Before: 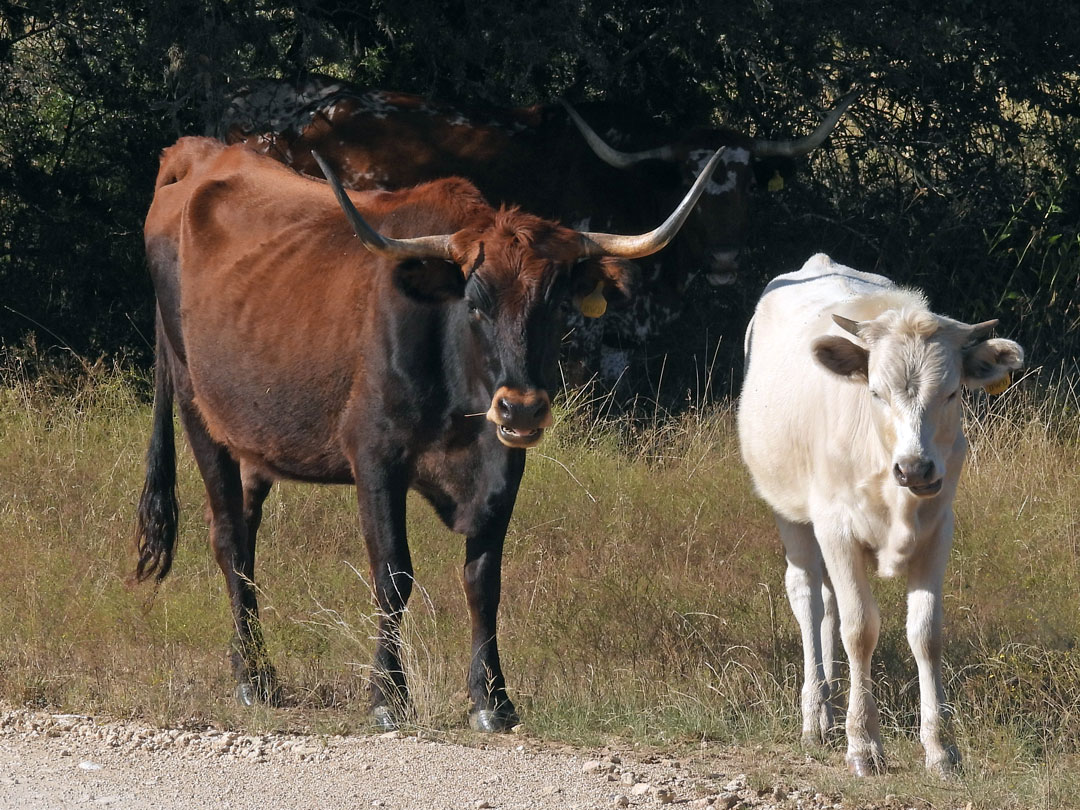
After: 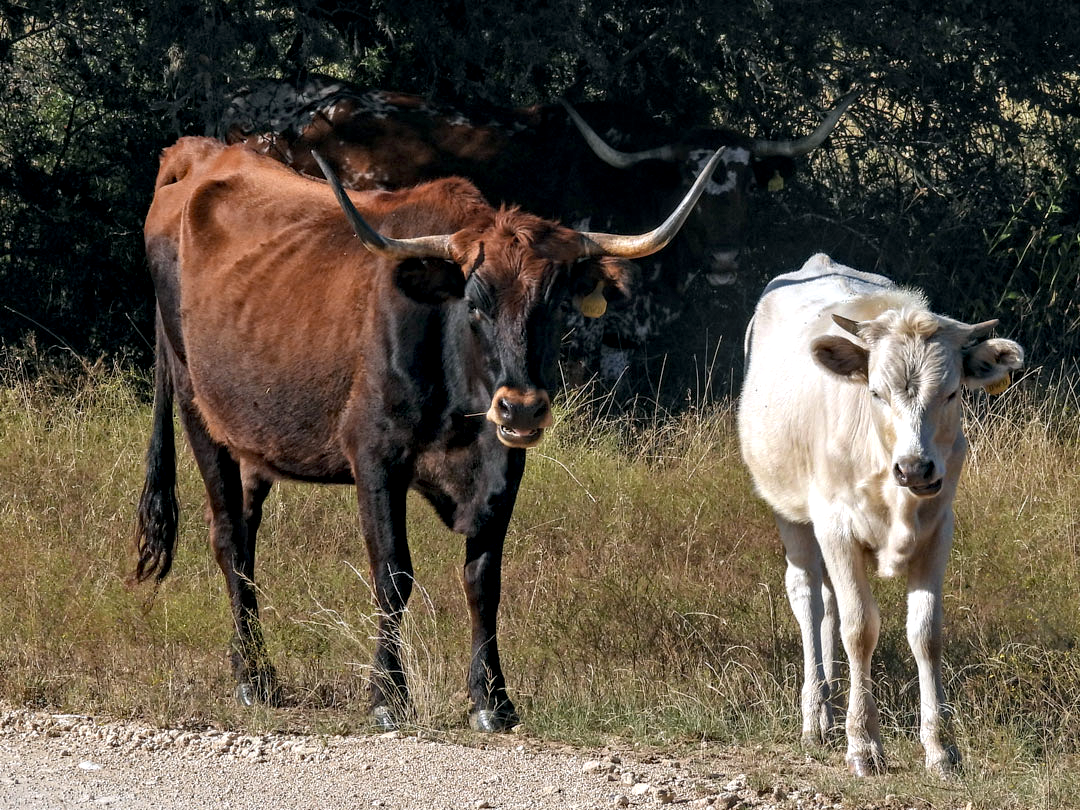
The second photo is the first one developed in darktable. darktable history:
haze removal: strength 0.304, distance 0.251, compatibility mode true, adaptive false
local contrast: detail 150%
